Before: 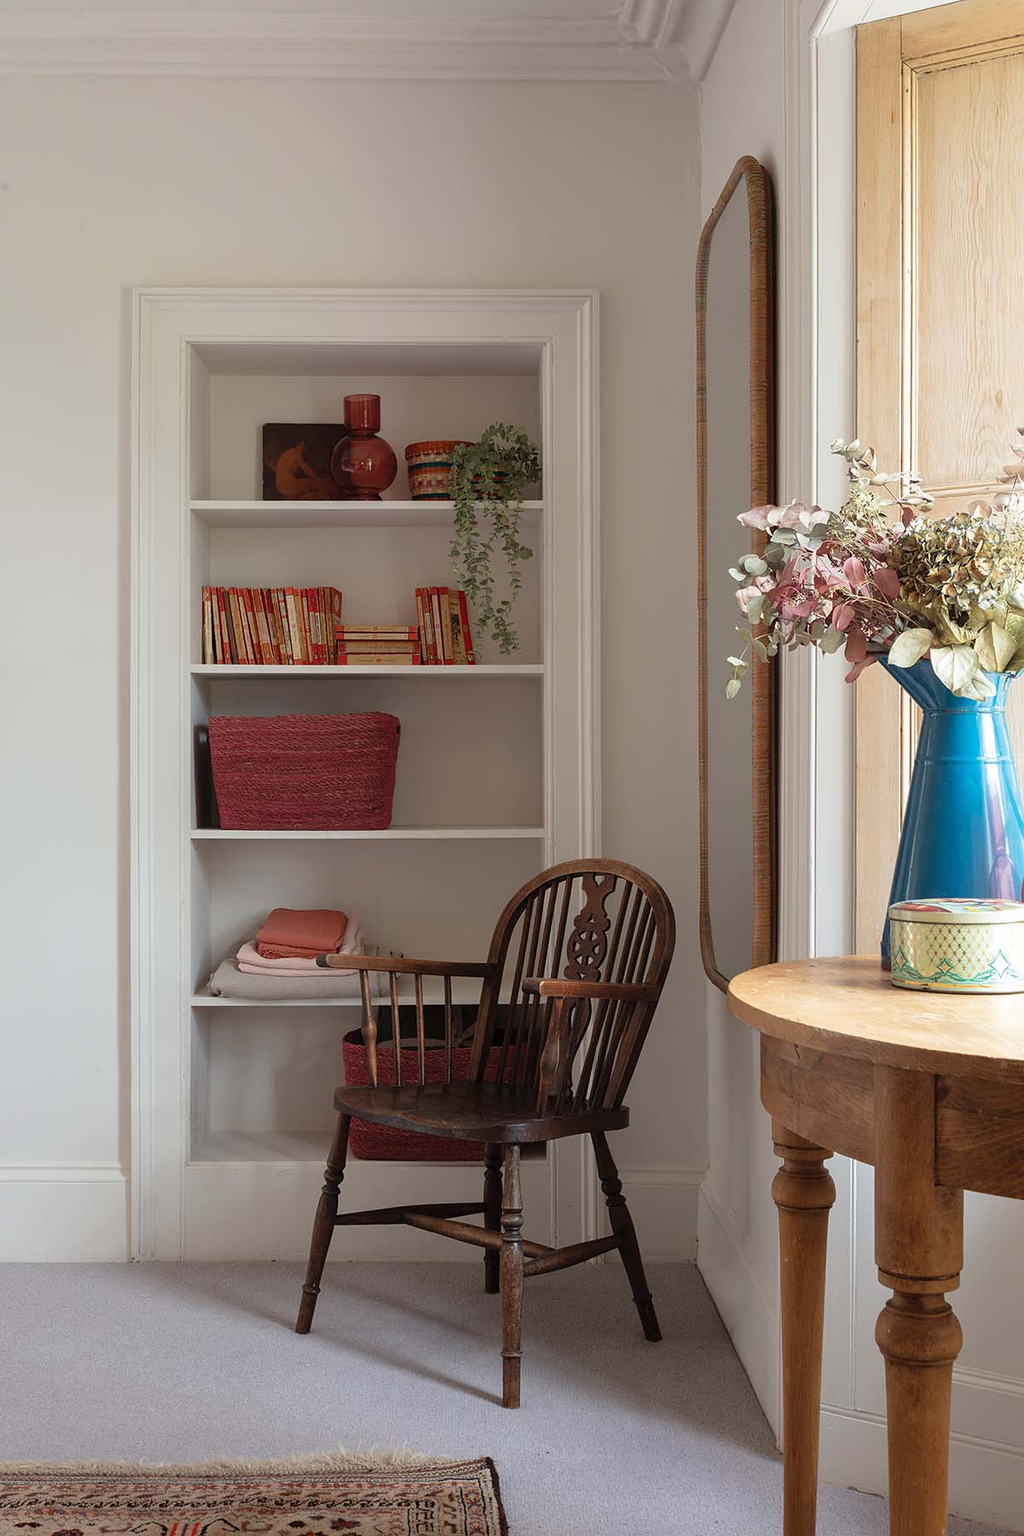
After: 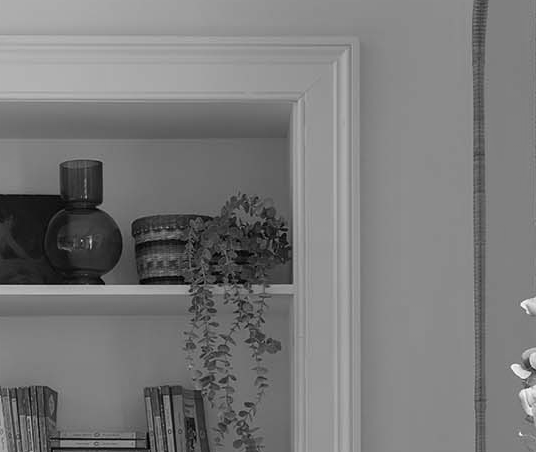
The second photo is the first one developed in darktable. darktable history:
crop: left 28.64%, top 16.832%, right 26.637%, bottom 58.055%
monochrome: a 32, b 64, size 2.3
